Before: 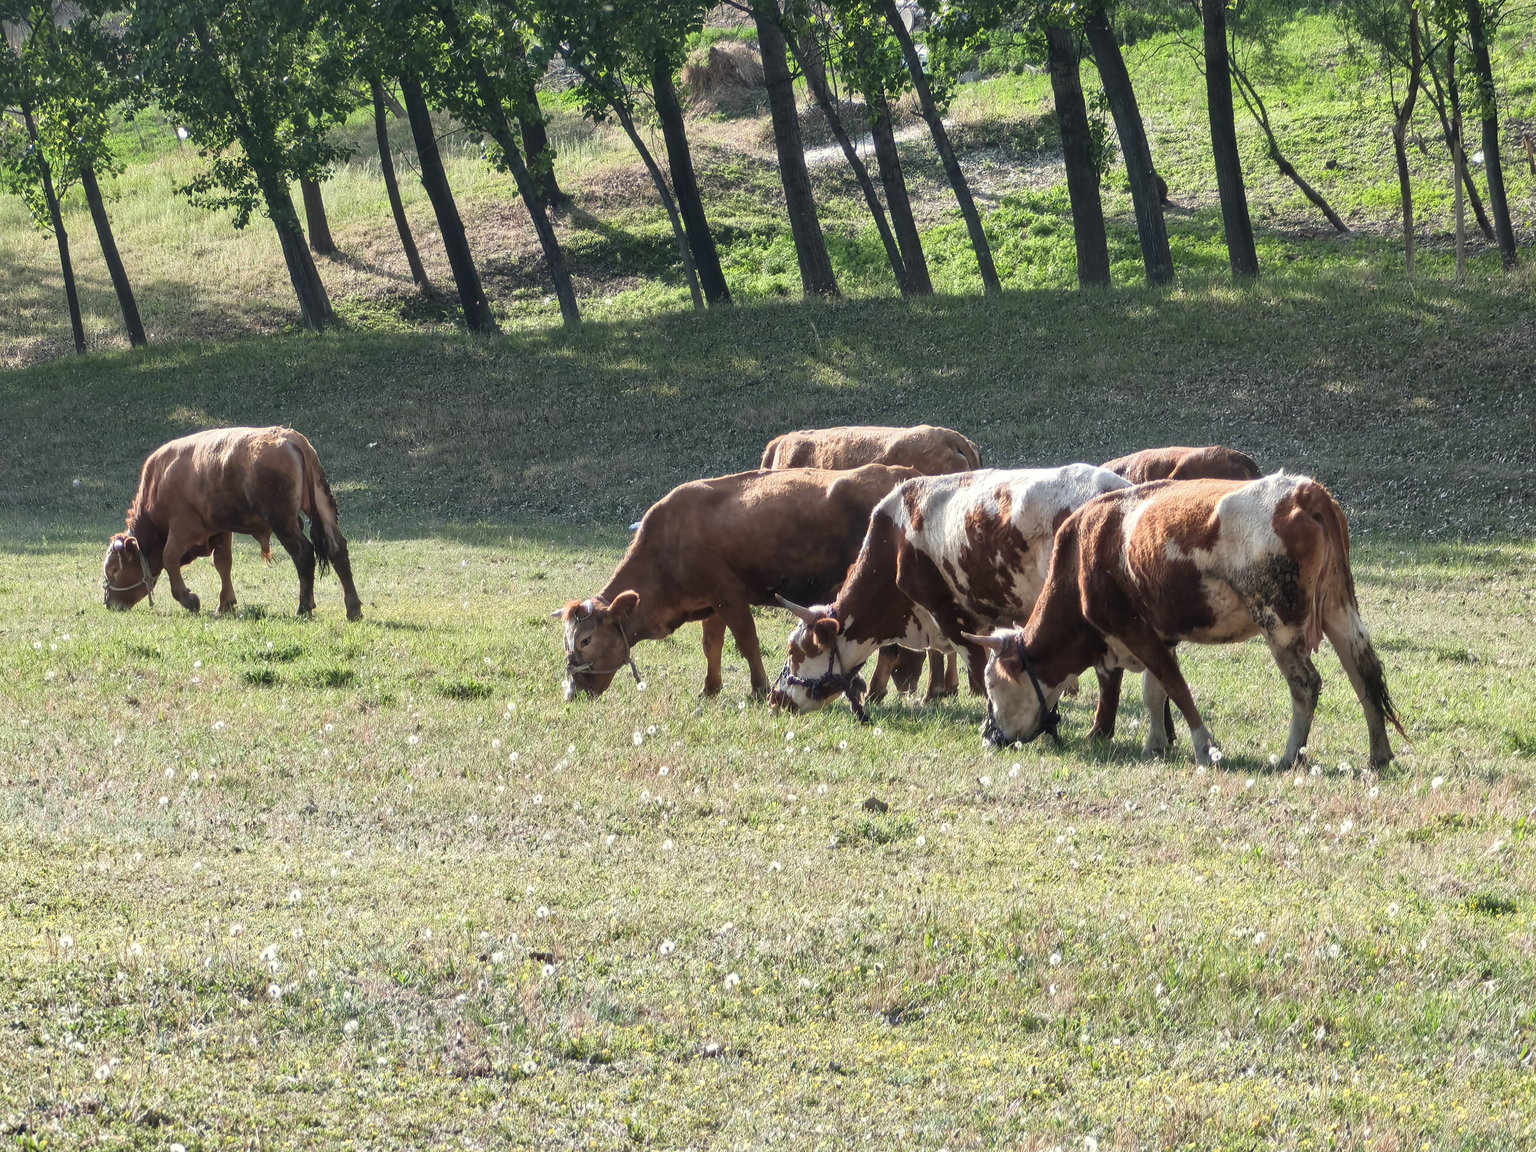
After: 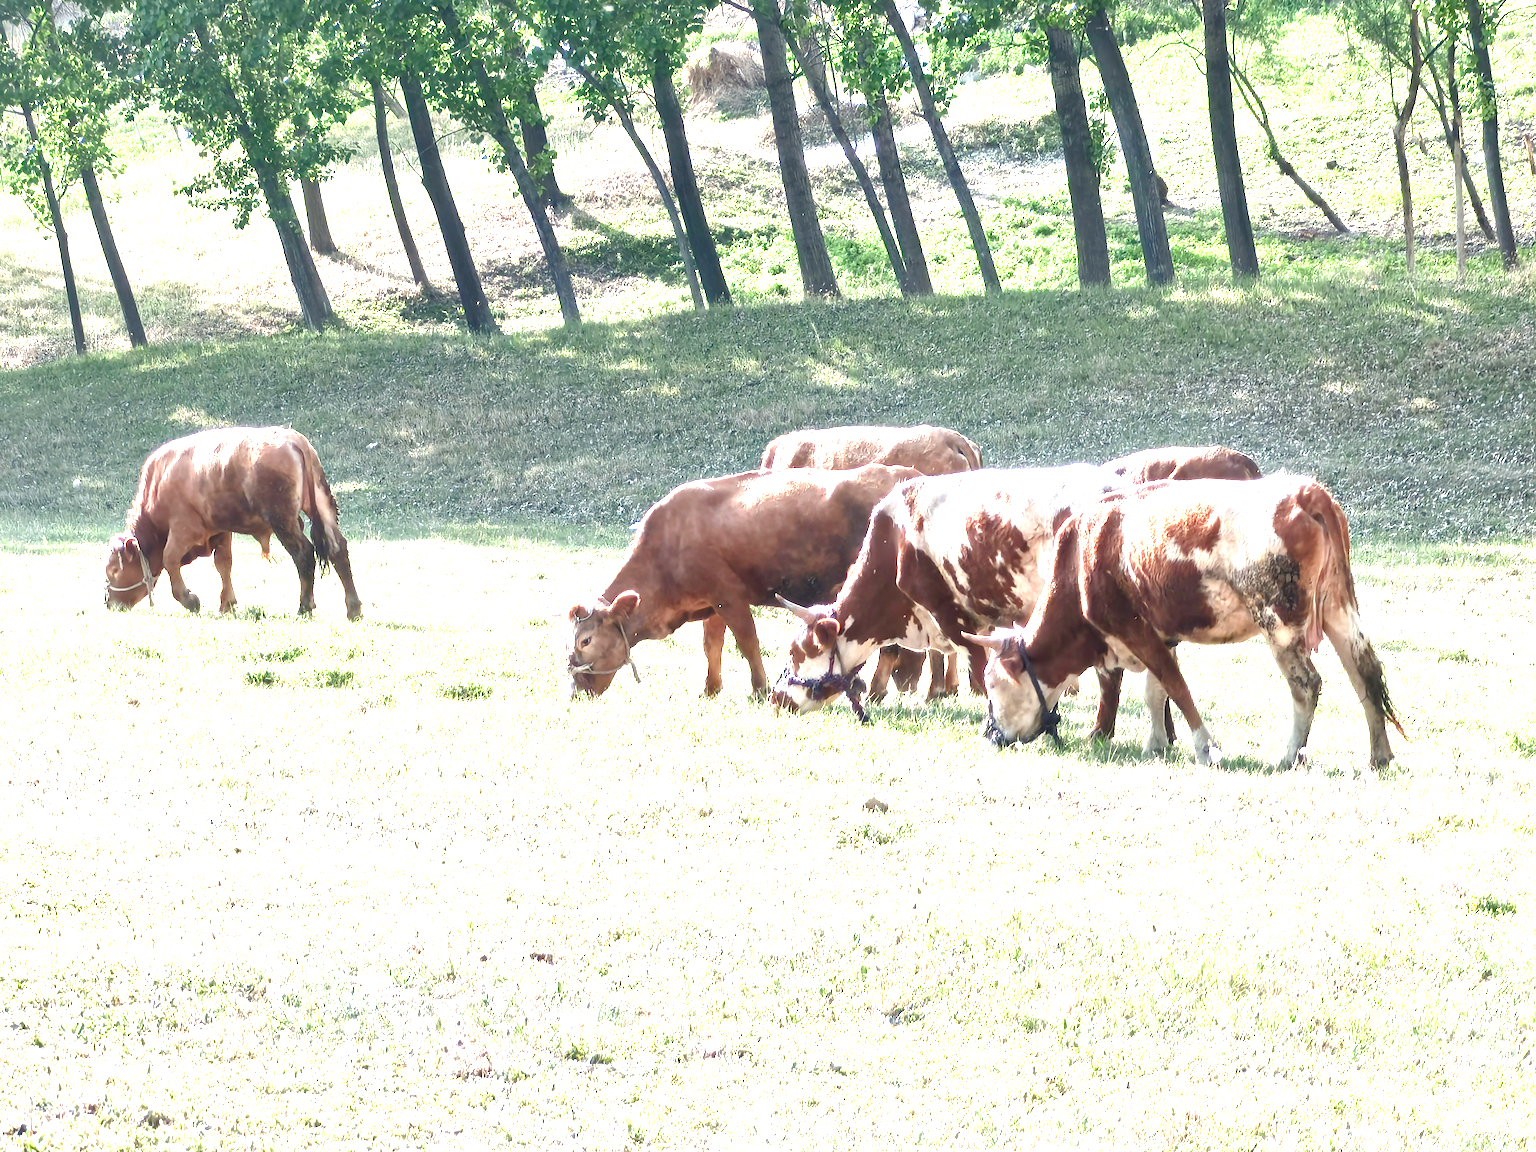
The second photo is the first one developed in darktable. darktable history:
color balance rgb: global offset › luminance -0.352%, perceptual saturation grading › global saturation 20%, perceptual saturation grading › highlights -50.529%, perceptual saturation grading › shadows 30.445%
exposure: black level correction 0, exposure 2.108 EV, compensate highlight preservation false
